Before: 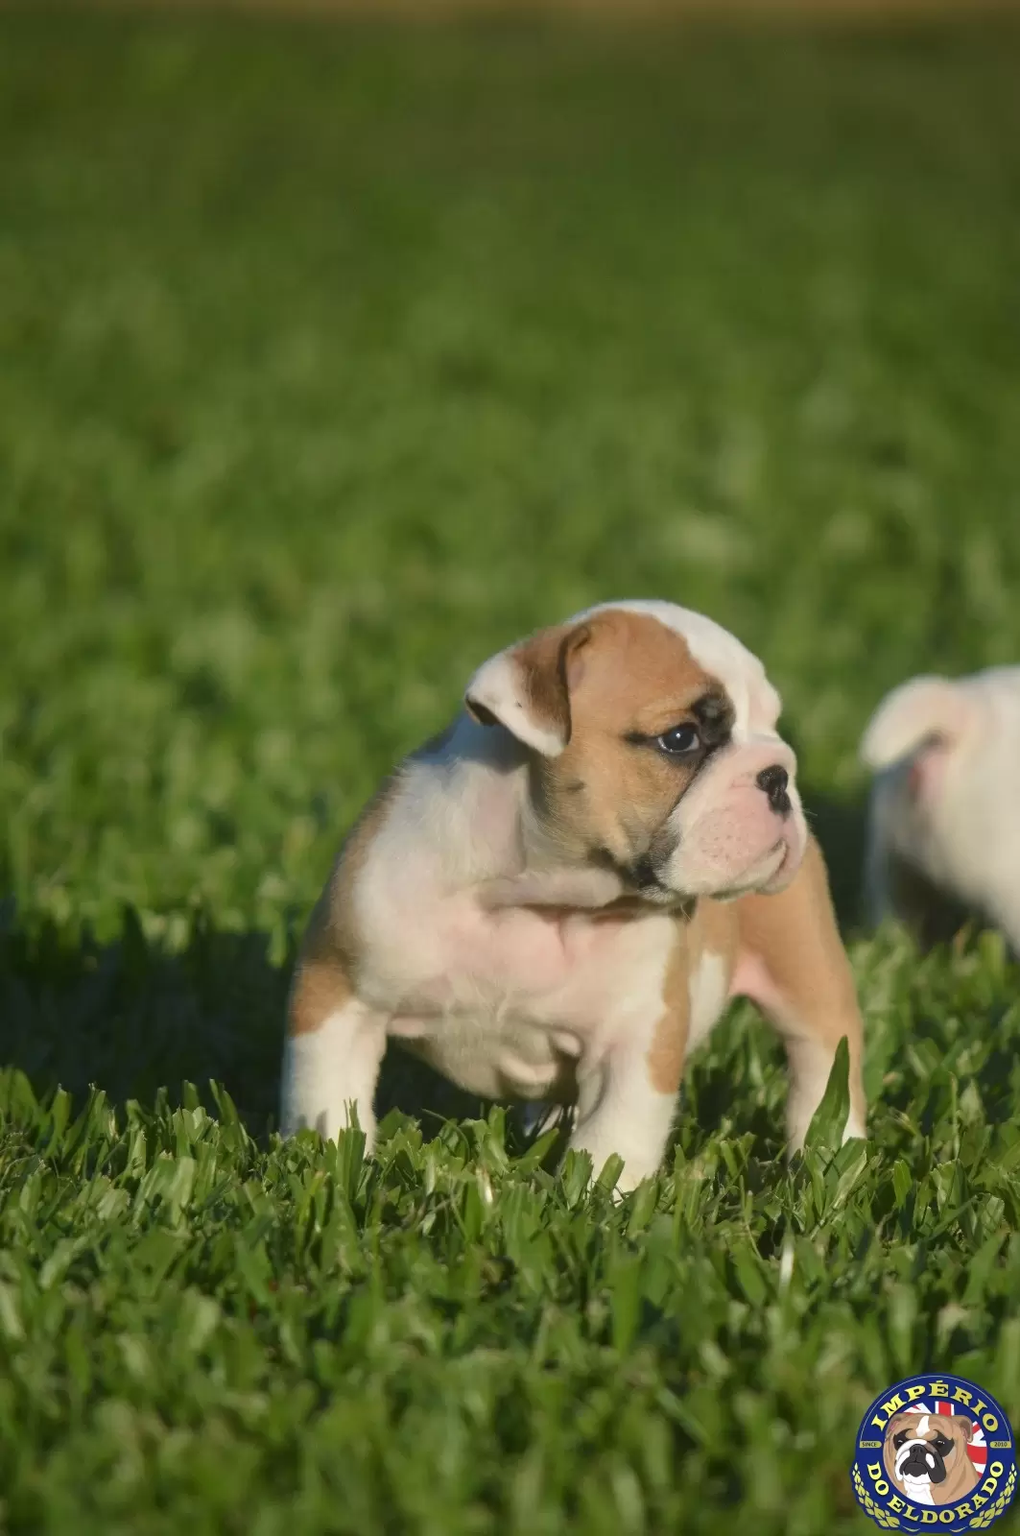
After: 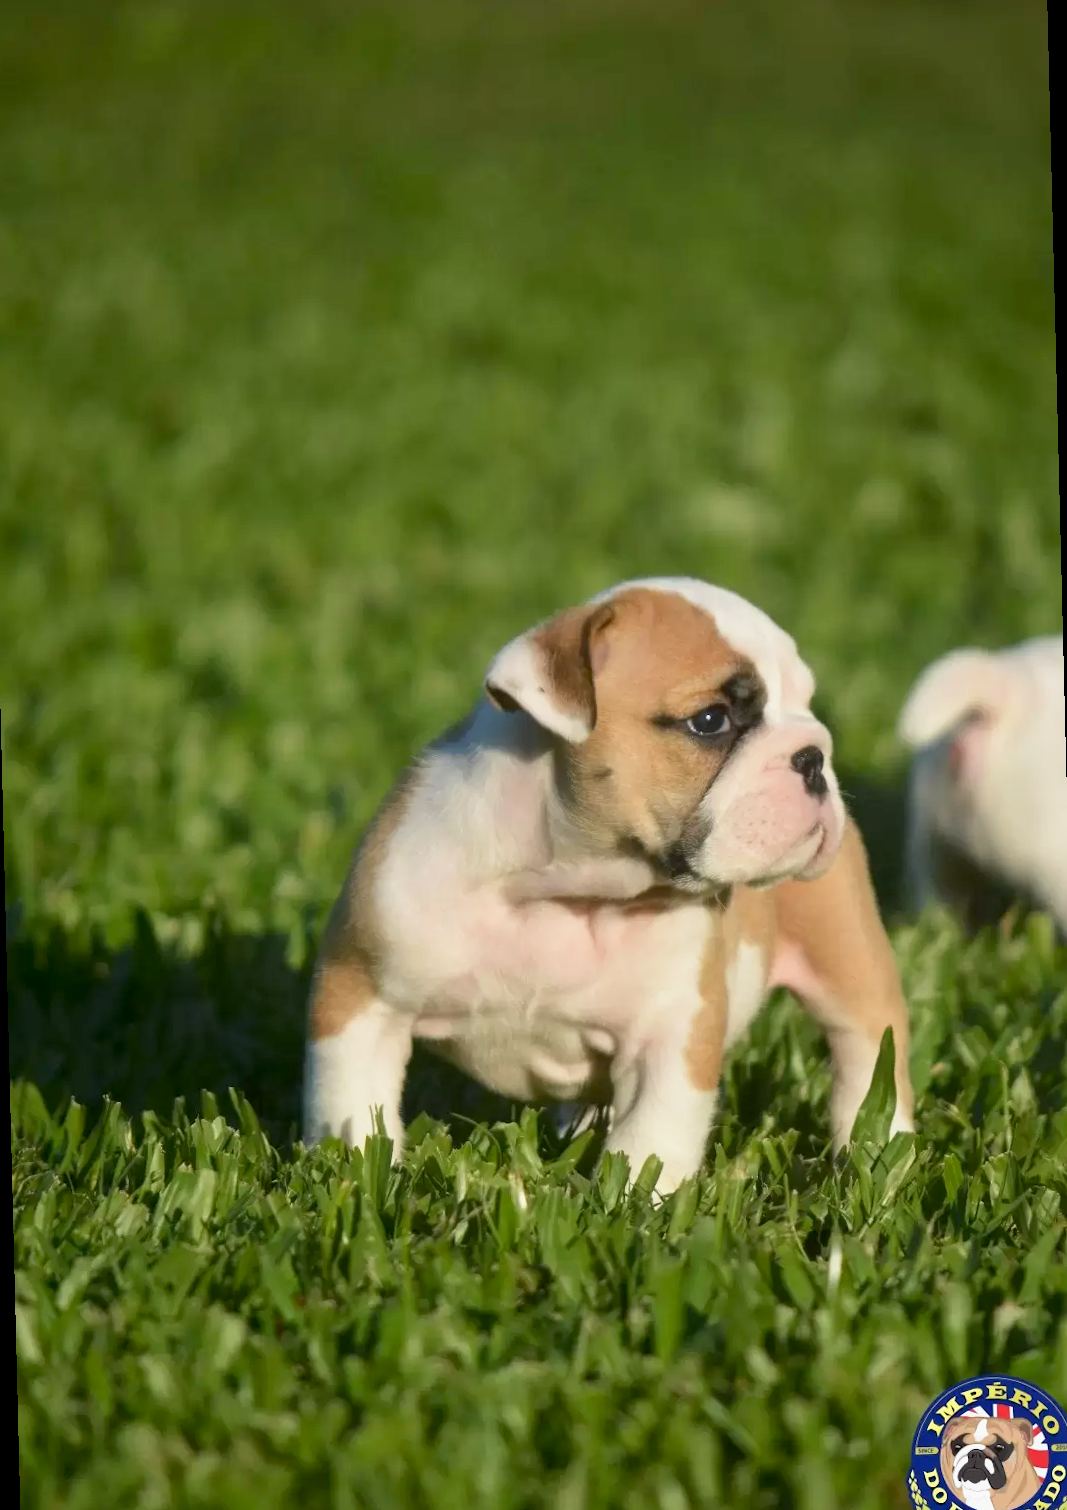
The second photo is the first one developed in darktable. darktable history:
exposure: black level correction 0.006, exposure -0.226 EV, compensate highlight preservation false
base curve: curves: ch0 [(0, 0) (0.579, 0.807) (1, 1)], preserve colors none
rotate and perspective: rotation -1.42°, crop left 0.016, crop right 0.984, crop top 0.035, crop bottom 0.965
